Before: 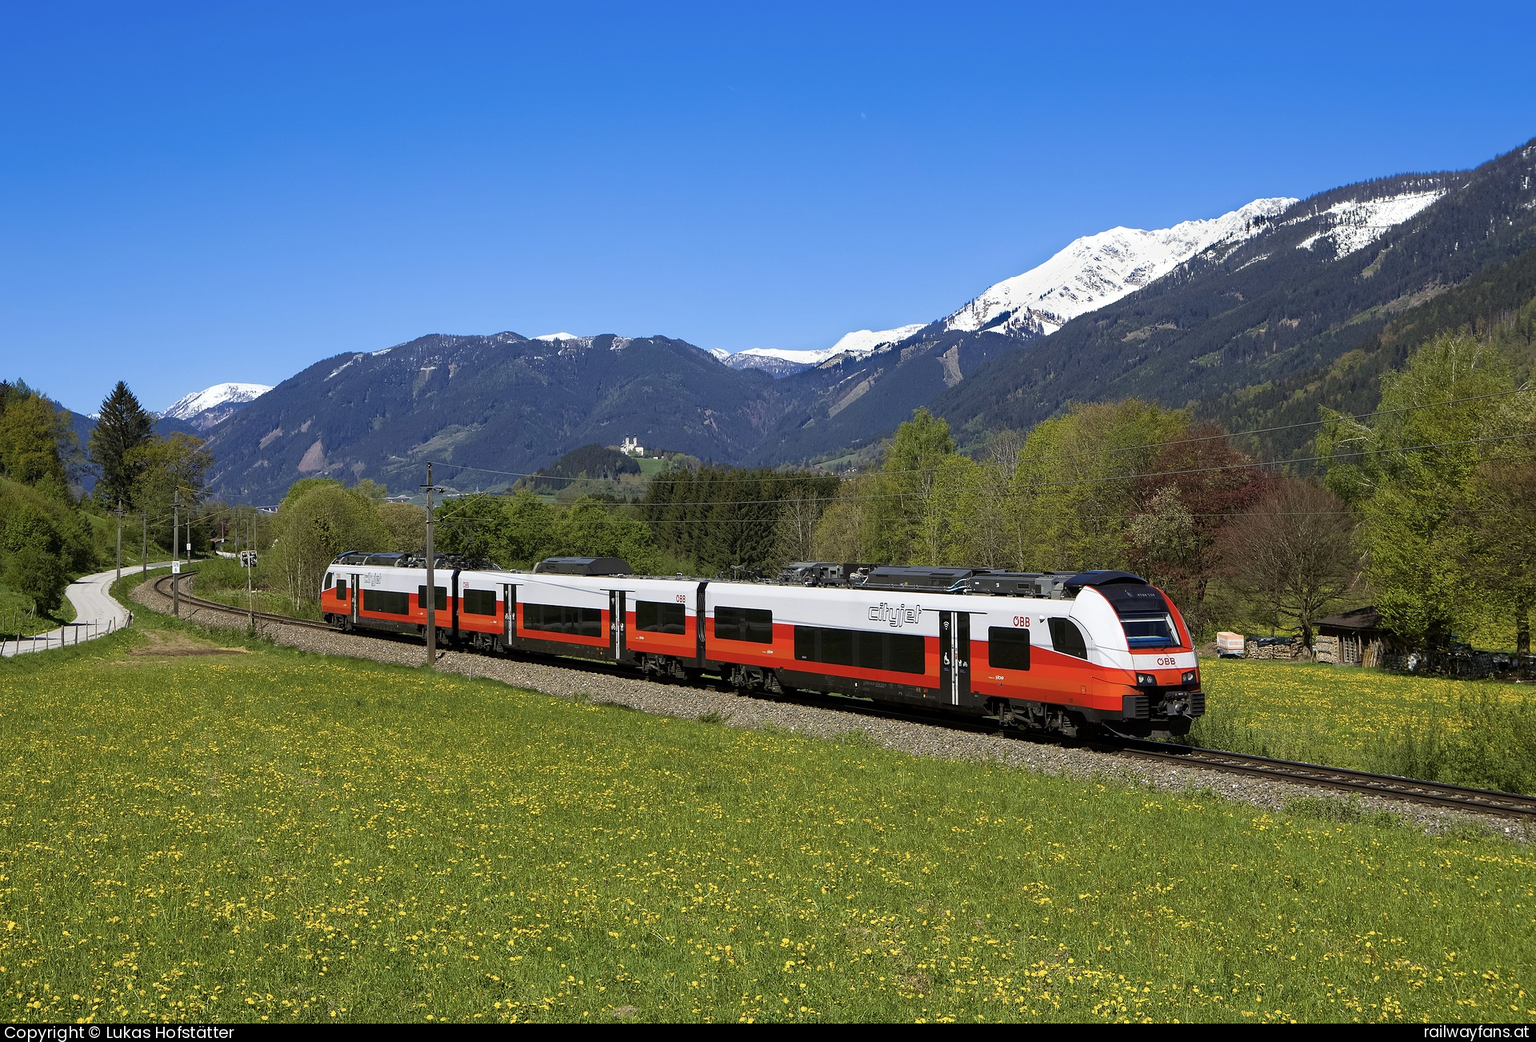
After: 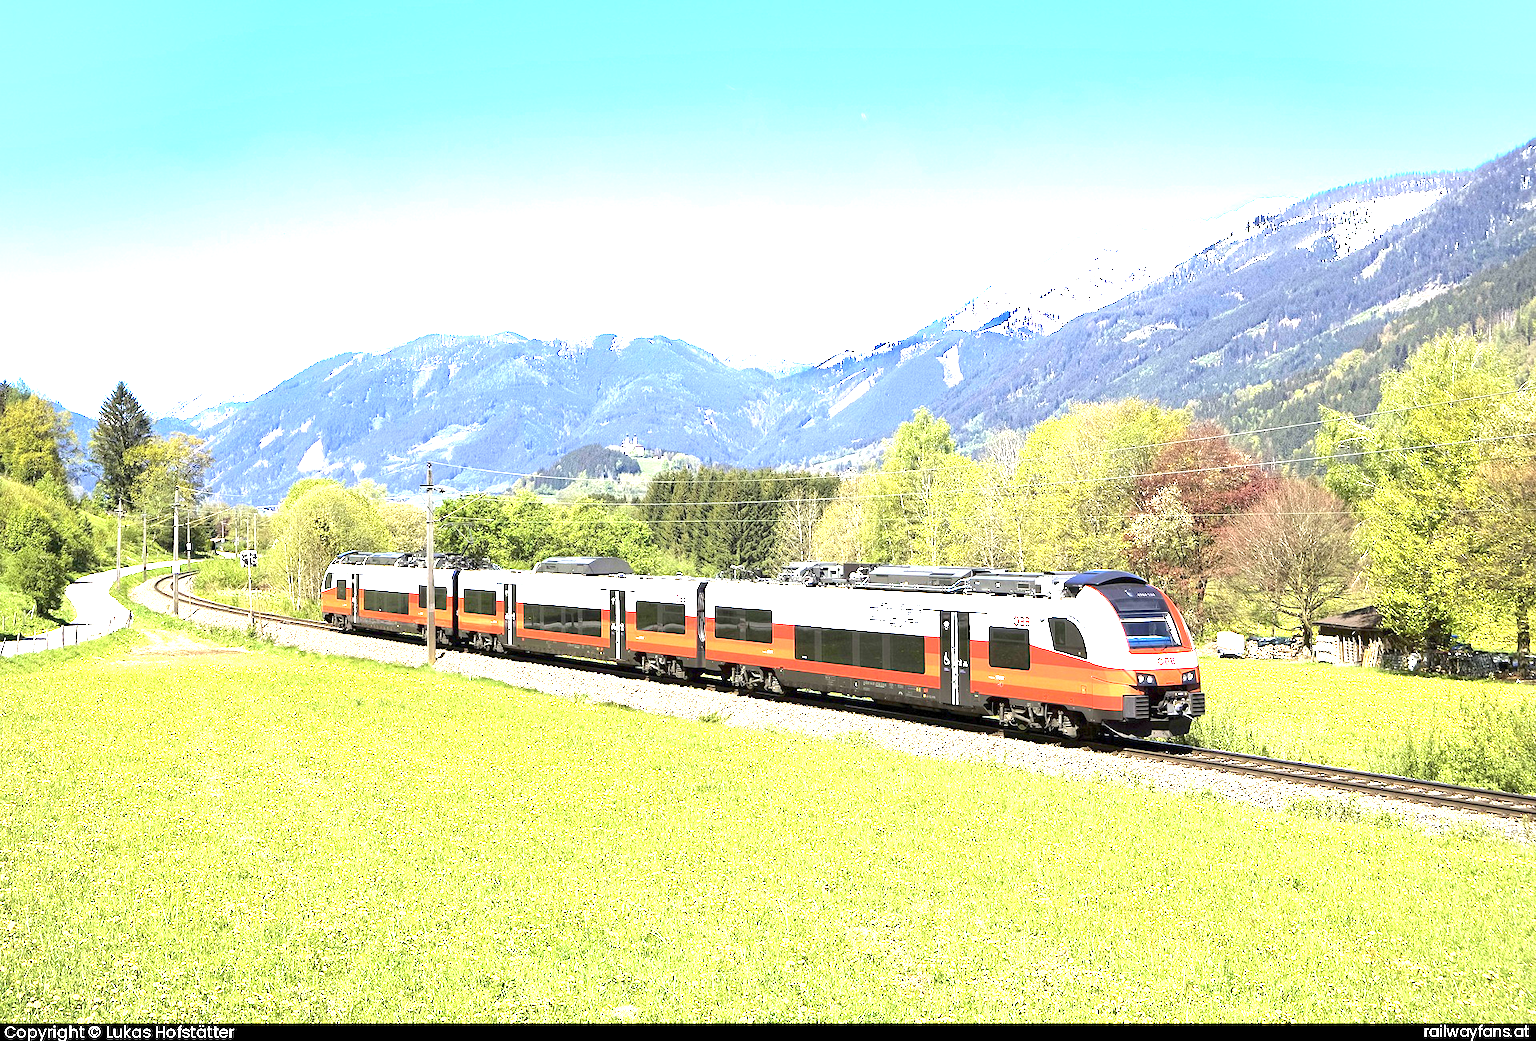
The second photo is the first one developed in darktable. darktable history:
vignetting: fall-off start 91.29%, brightness -0.422, saturation -0.203
exposure: exposure 3.073 EV, compensate highlight preservation false
